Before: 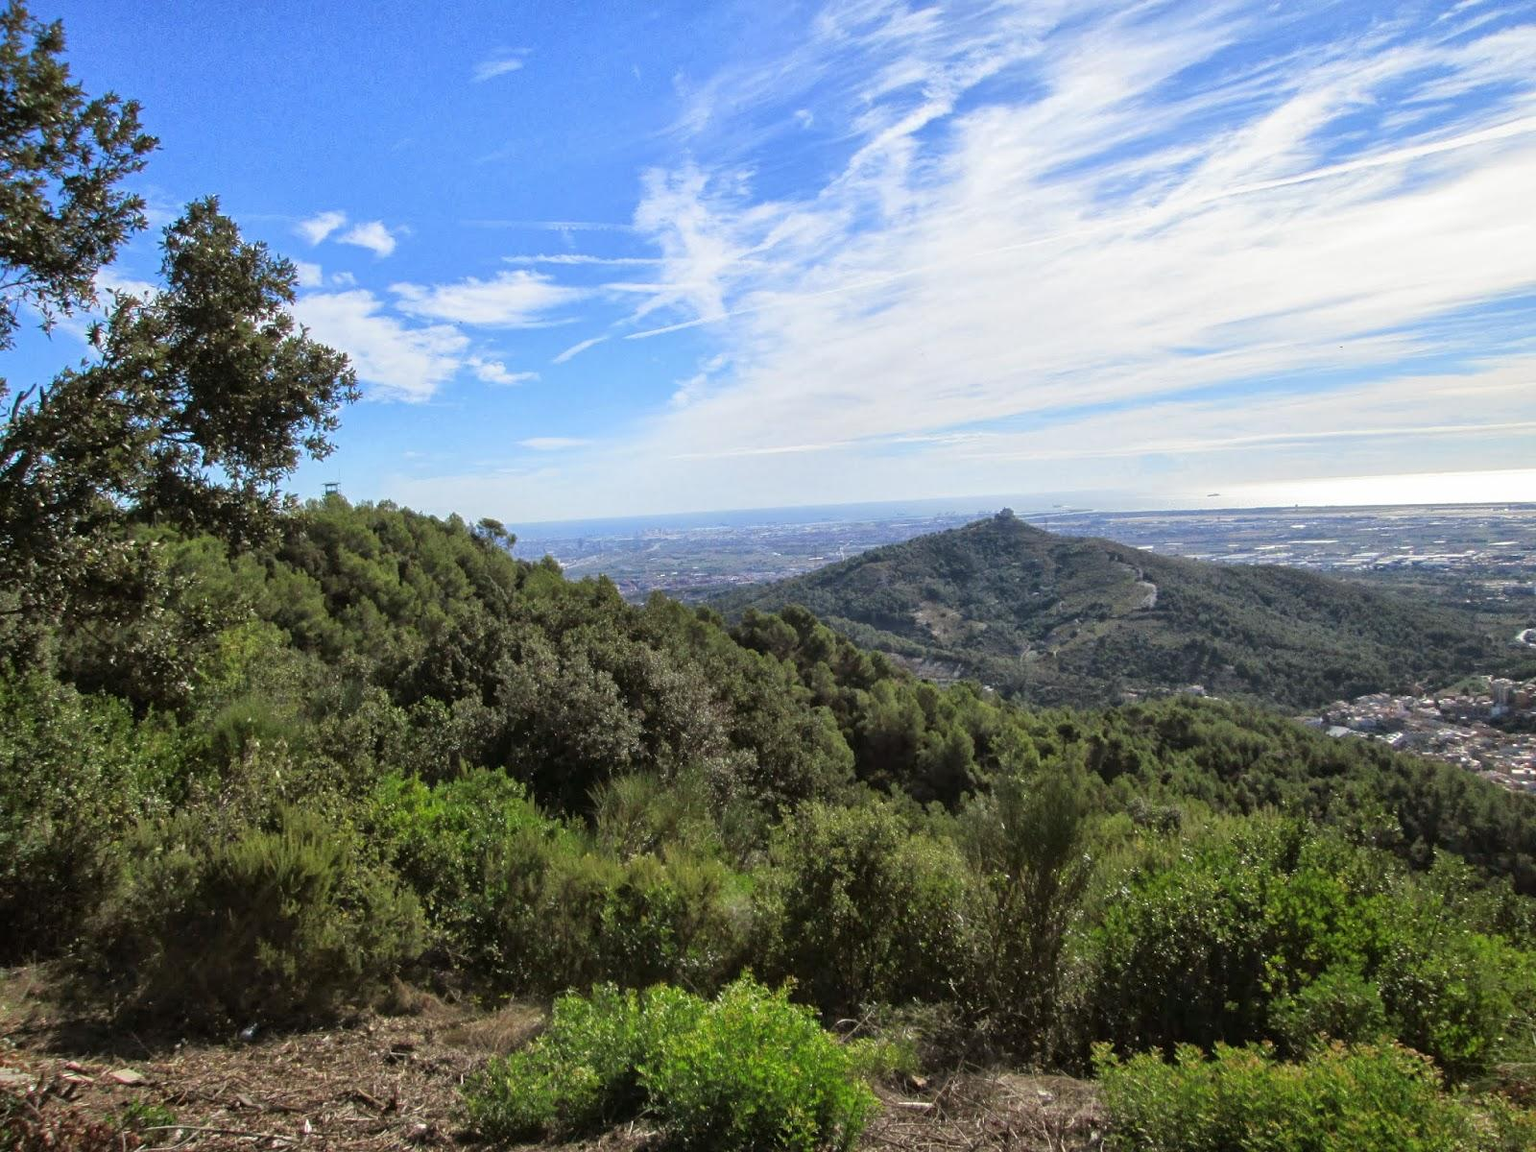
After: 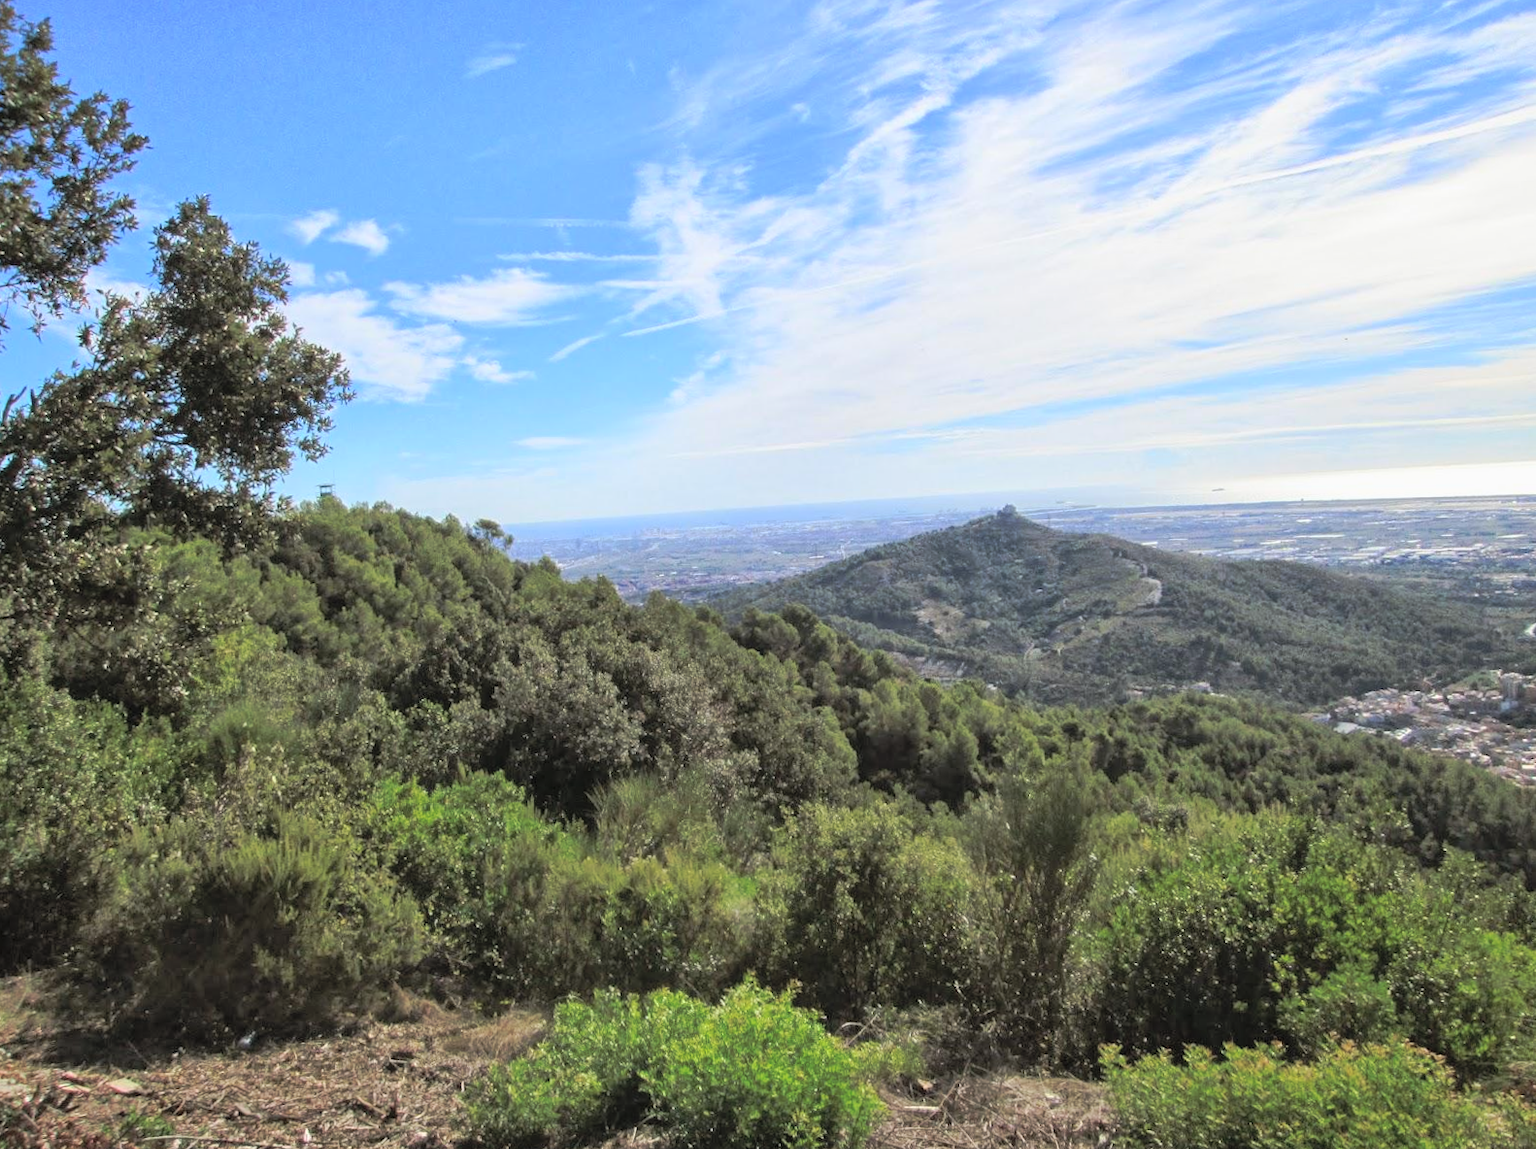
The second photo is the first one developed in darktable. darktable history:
rotate and perspective: rotation -0.45°, automatic cropping original format, crop left 0.008, crop right 0.992, crop top 0.012, crop bottom 0.988
tone curve: curves: ch0 [(0, 0) (0.003, 0.002) (0.011, 0.009) (0.025, 0.02) (0.044, 0.035) (0.069, 0.055) (0.1, 0.08) (0.136, 0.109) (0.177, 0.142) (0.224, 0.179) (0.277, 0.222) (0.335, 0.268) (0.399, 0.329) (0.468, 0.409) (0.543, 0.495) (0.623, 0.579) (0.709, 0.669) (0.801, 0.767) (0.898, 0.885) (1, 1)], preserve colors none
global tonemap: drago (0.7, 100)
